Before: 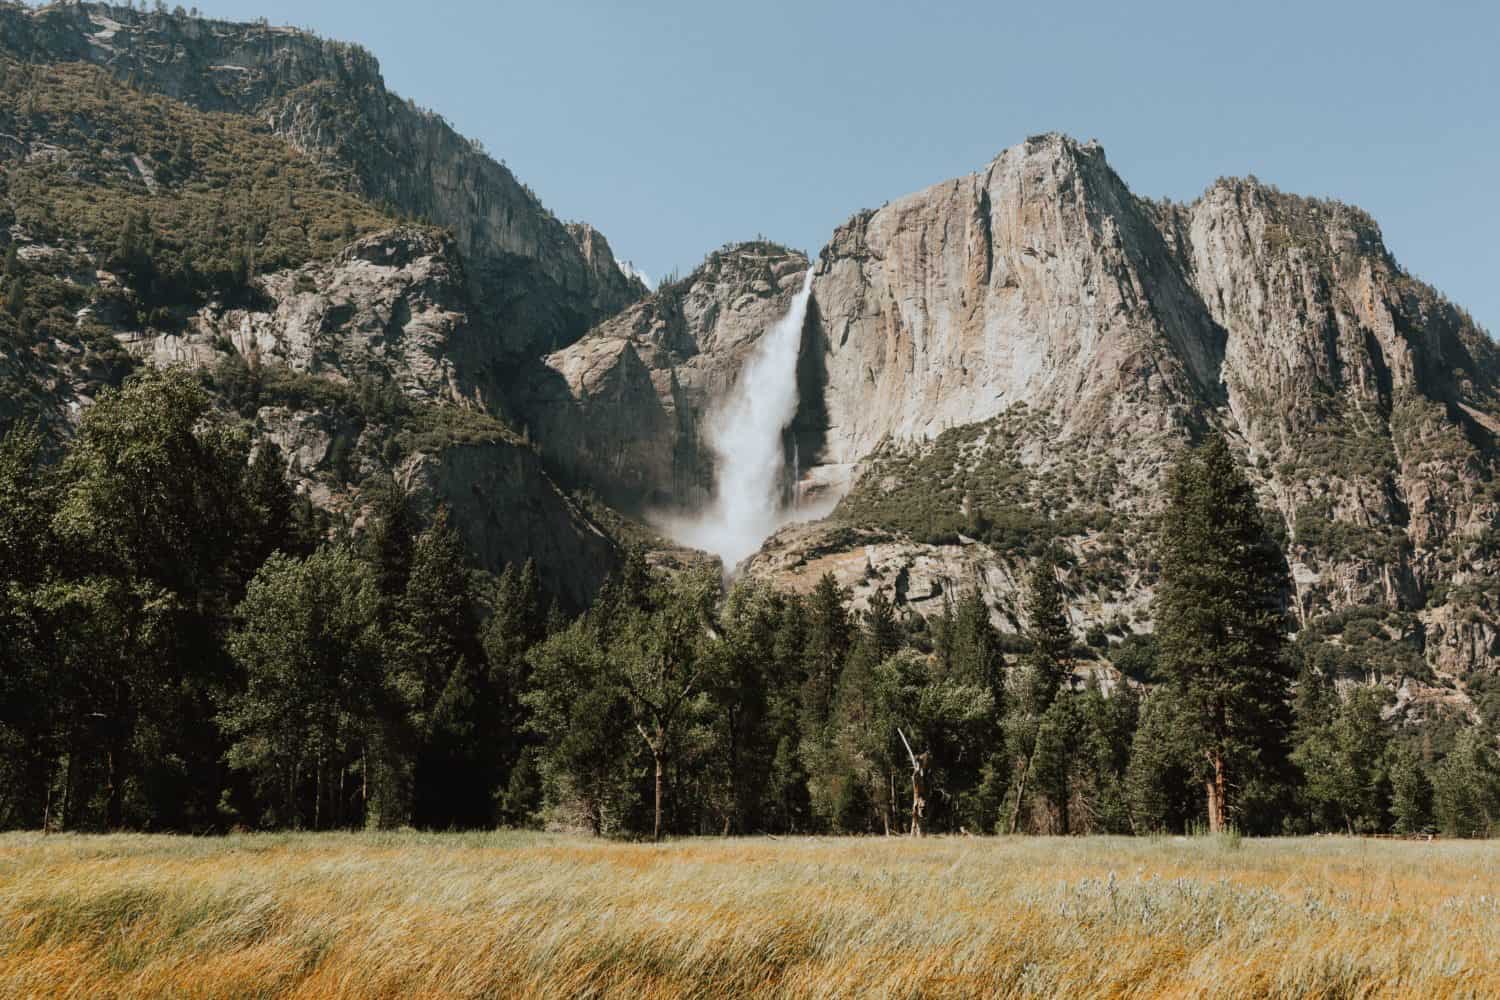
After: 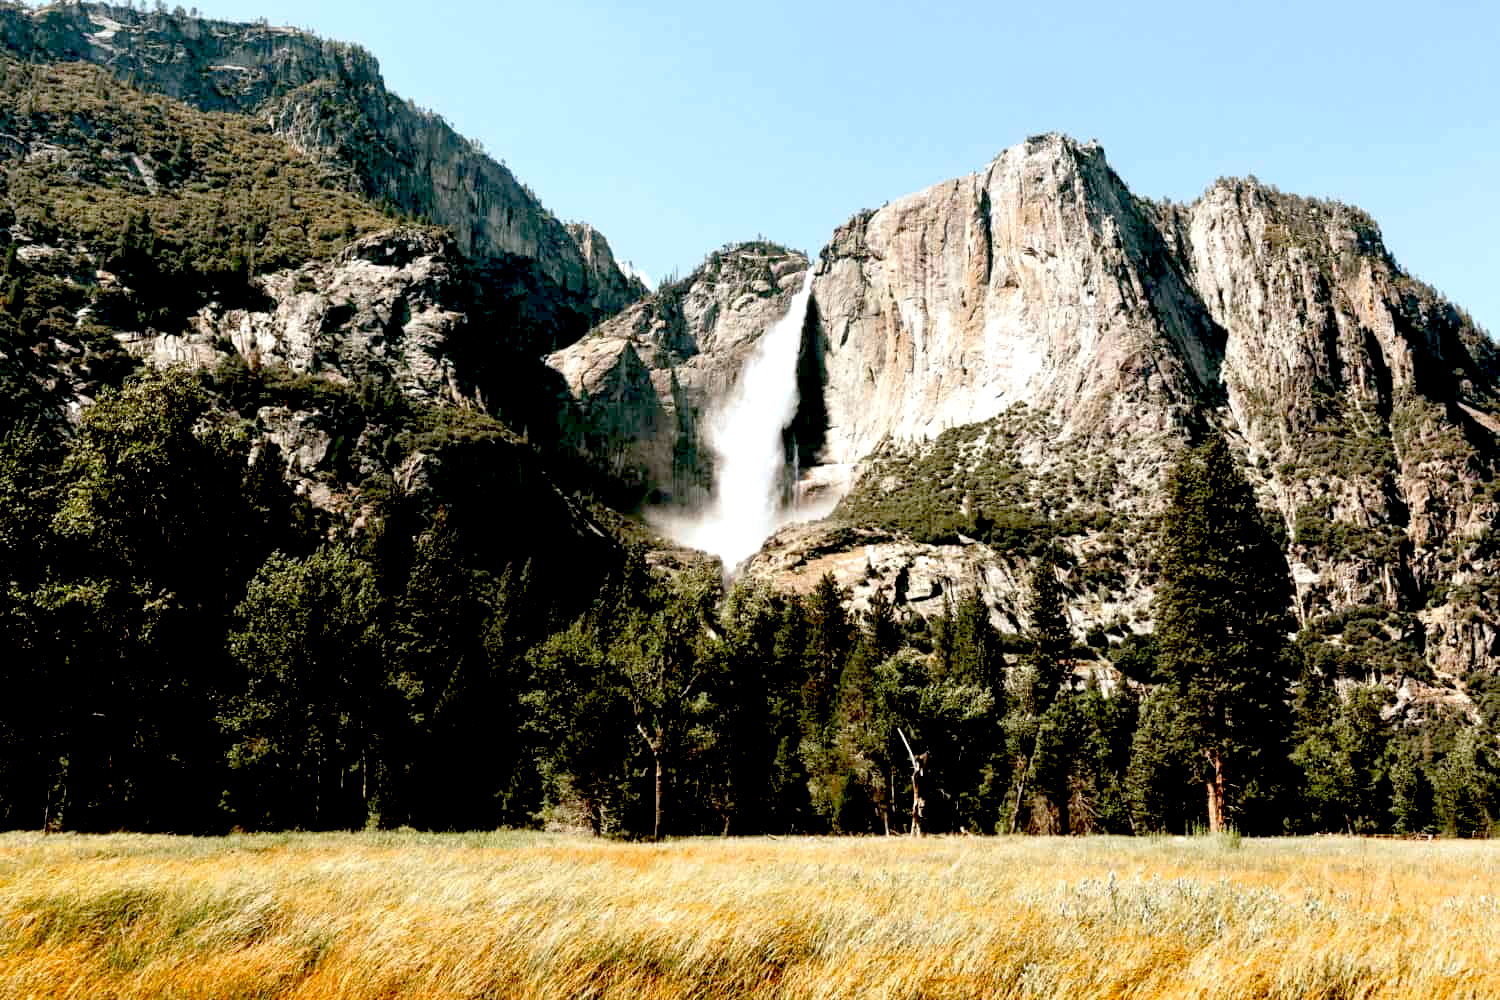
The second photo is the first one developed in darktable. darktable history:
exposure: black level correction 0.036, exposure 0.905 EV, compensate exposure bias true, compensate highlight preservation false
